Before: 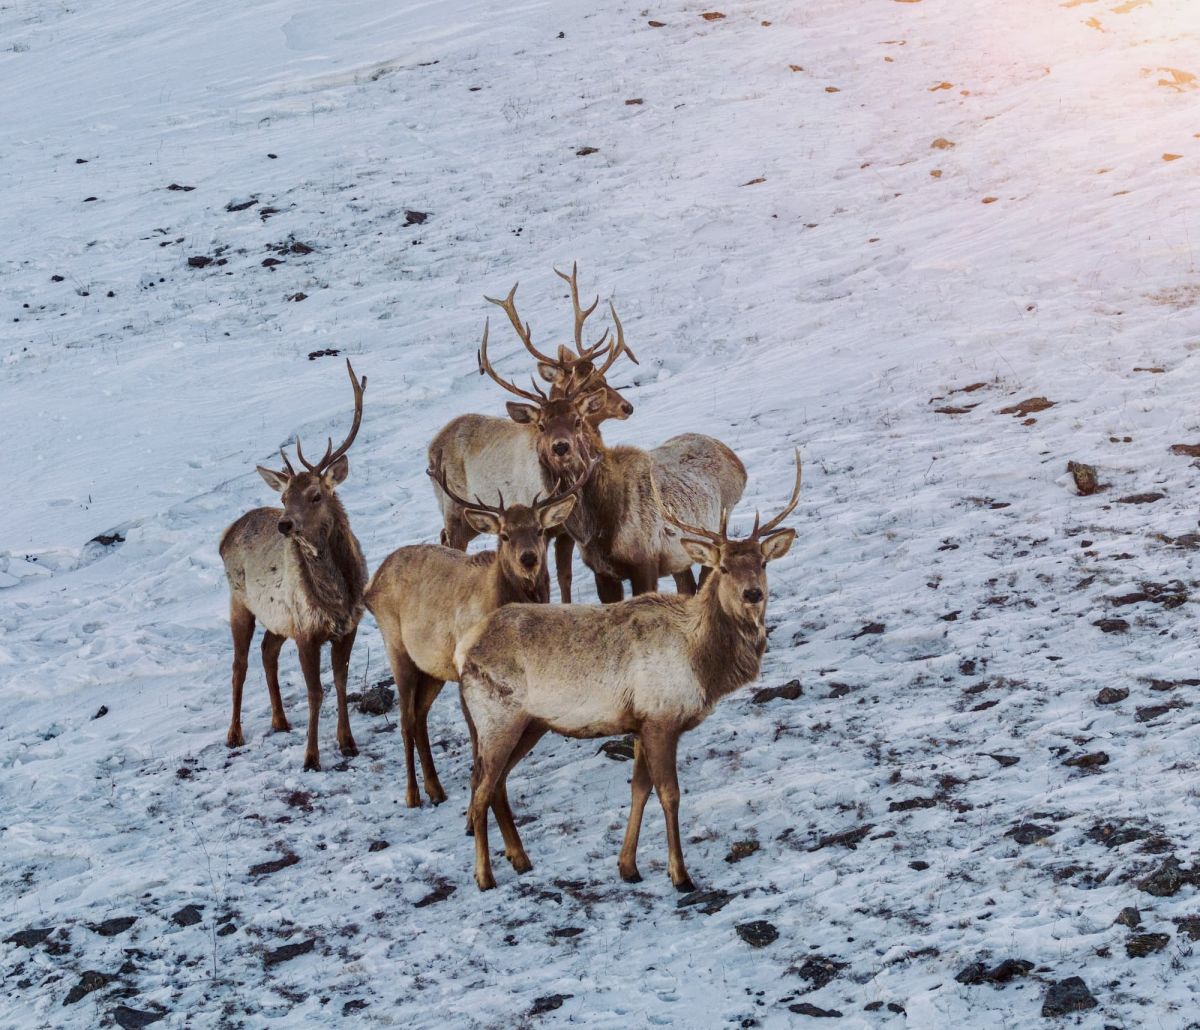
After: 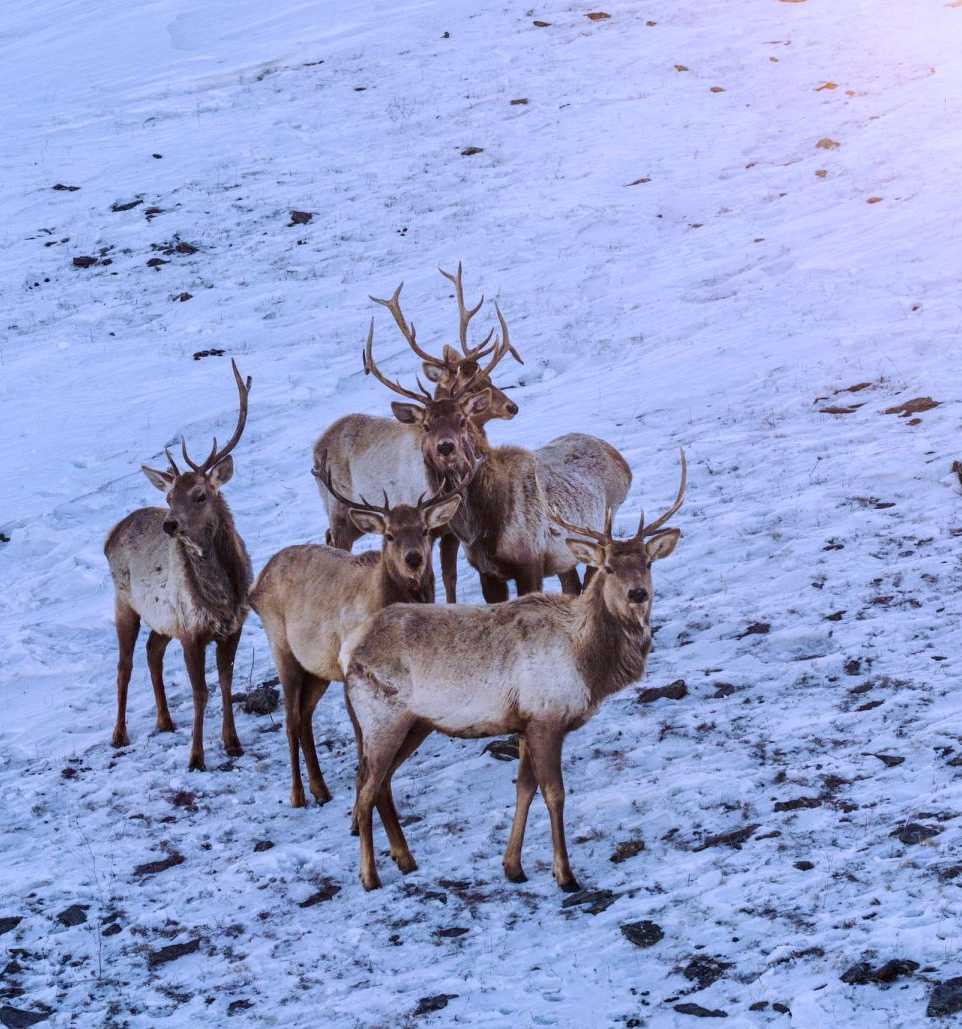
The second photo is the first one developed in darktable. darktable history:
color calibration: illuminant as shot in camera, x 0.379, y 0.396, temperature 4138.76 K
crop and rotate: left 9.597%, right 10.195%
